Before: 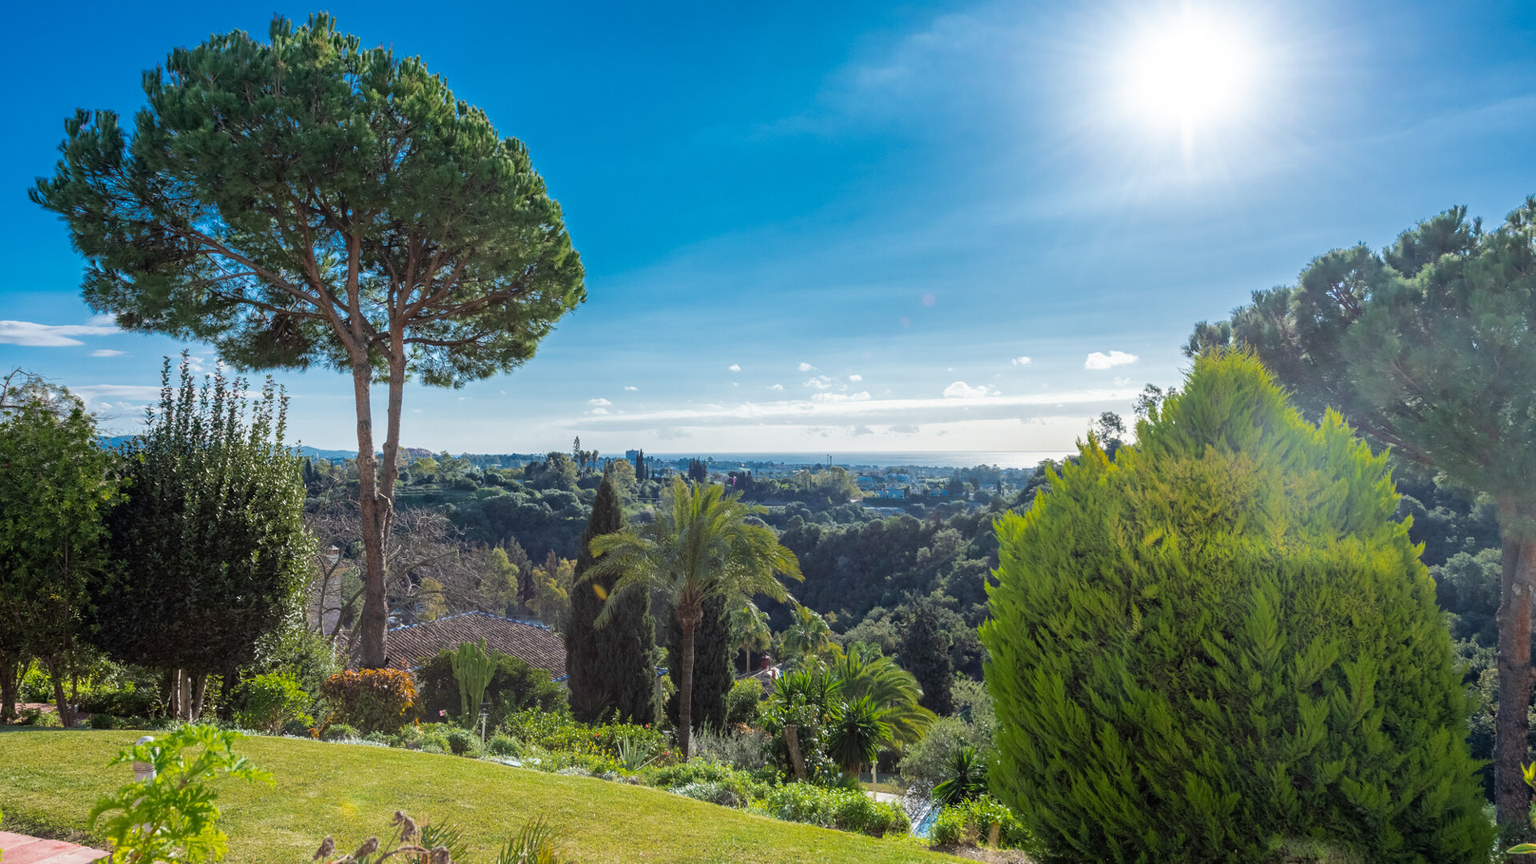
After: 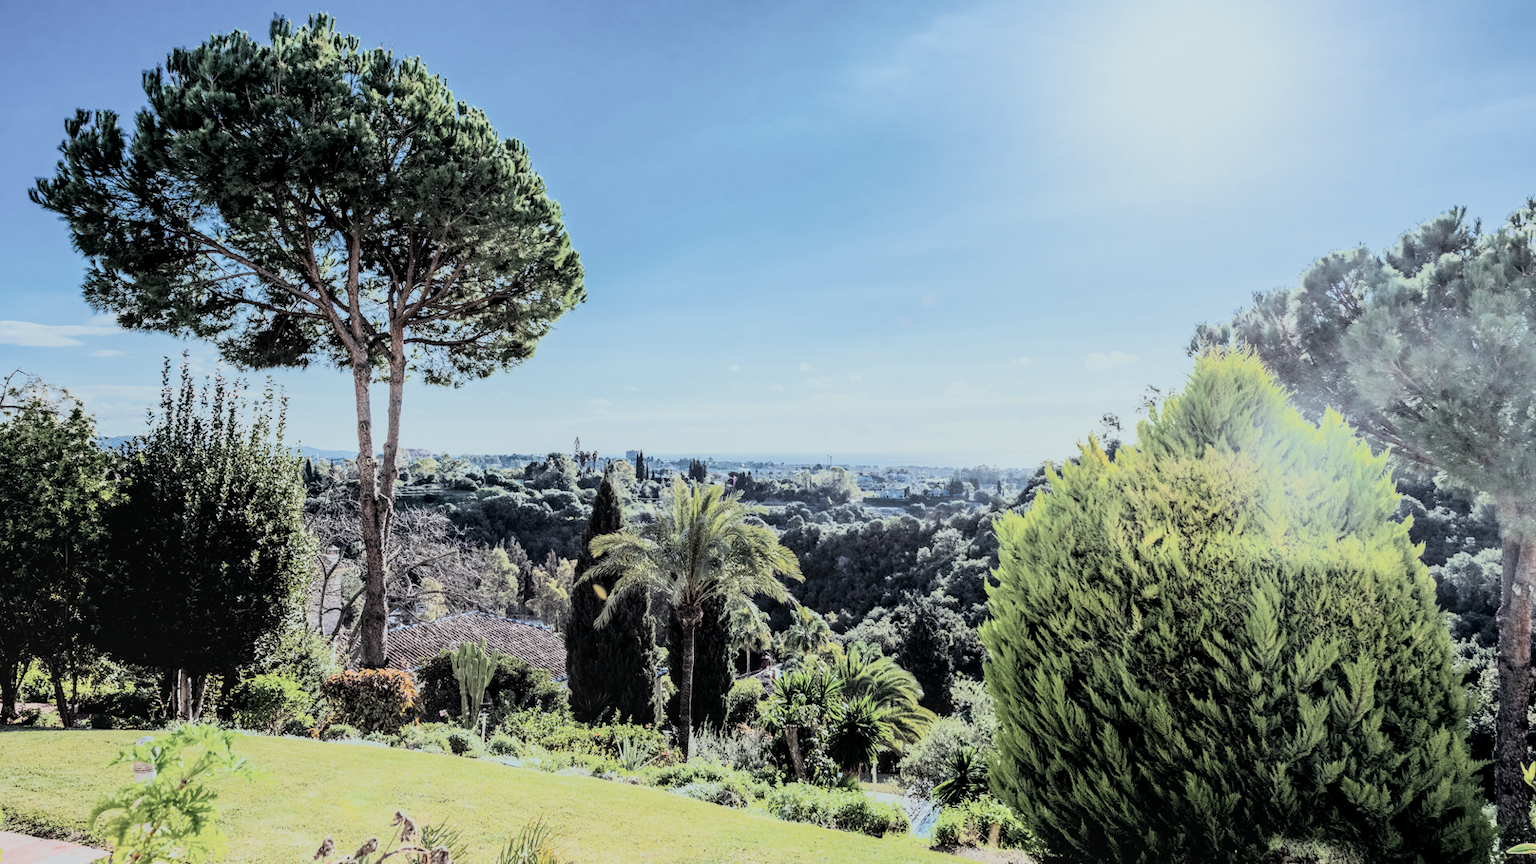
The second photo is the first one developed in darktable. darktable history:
contrast brightness saturation: contrast 0.1, saturation -0.36
rgb curve: curves: ch0 [(0, 0) (0.21, 0.15) (0.24, 0.21) (0.5, 0.75) (0.75, 0.96) (0.89, 0.99) (1, 1)]; ch1 [(0, 0.02) (0.21, 0.13) (0.25, 0.2) (0.5, 0.67) (0.75, 0.9) (0.89, 0.97) (1, 1)]; ch2 [(0, 0.02) (0.21, 0.13) (0.25, 0.2) (0.5, 0.67) (0.75, 0.9) (0.89, 0.97) (1, 1)], compensate middle gray true
local contrast: on, module defaults
color balance: lift [1.003, 0.993, 1.001, 1.007], gamma [1.018, 1.072, 0.959, 0.928], gain [0.974, 0.873, 1.031, 1.127]
filmic rgb: black relative exposure -7.65 EV, white relative exposure 4.56 EV, hardness 3.61, contrast 1.05
